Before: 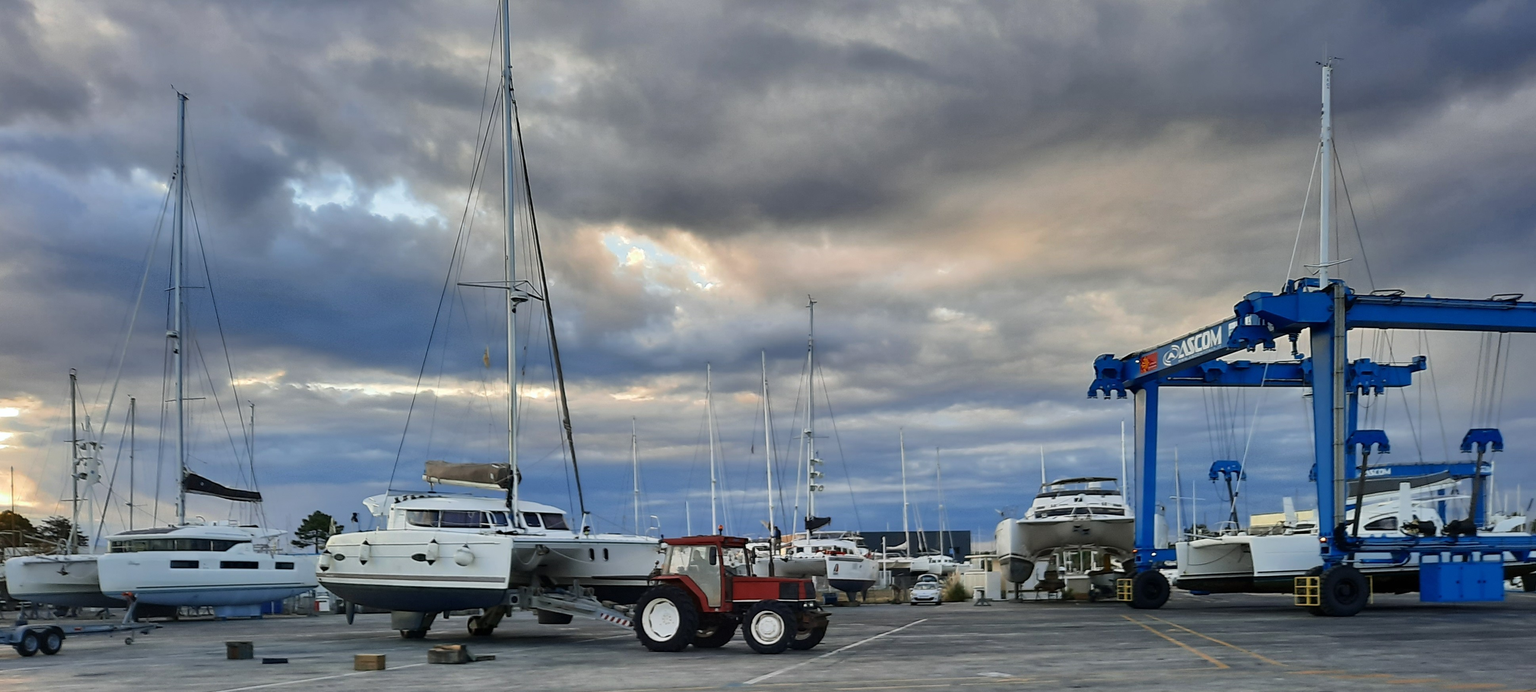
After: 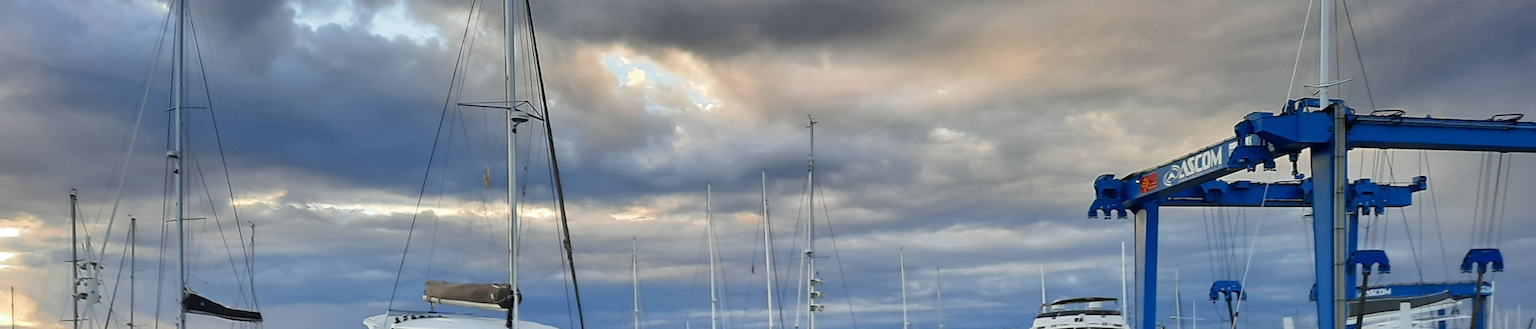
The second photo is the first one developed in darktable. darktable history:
crop and rotate: top 26.056%, bottom 26.209%
